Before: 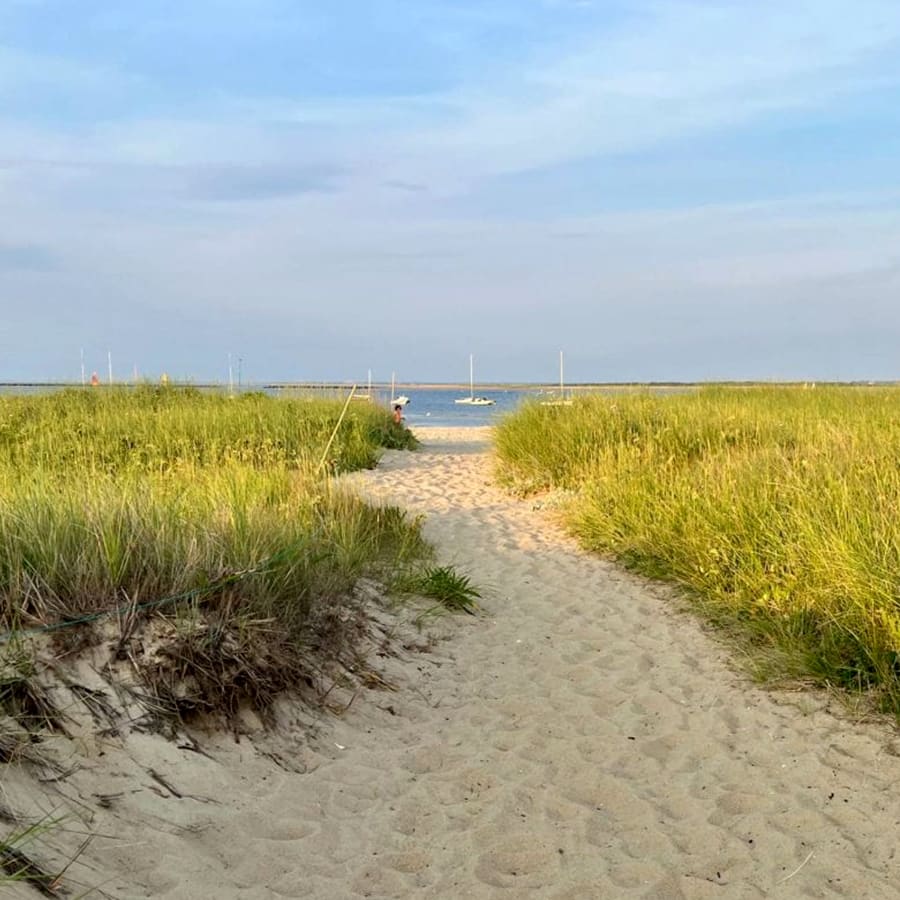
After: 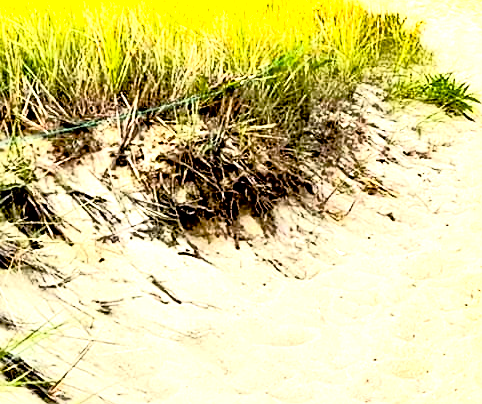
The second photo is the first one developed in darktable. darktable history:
exposure: black level correction 0.005, exposure 2.066 EV, compensate exposure bias true, compensate highlight preservation false
sharpen: on, module defaults
crop and rotate: top 54.933%, right 46.368%, bottom 0.12%
contrast brightness saturation: contrast 0.291
color balance rgb: perceptual saturation grading › global saturation 19.88%, global vibrance 20%
tone equalizer: -8 EV -1.88 EV, -7 EV -1.14 EV, -6 EV -1.62 EV, edges refinement/feathering 500, mask exposure compensation -1.57 EV, preserve details no
